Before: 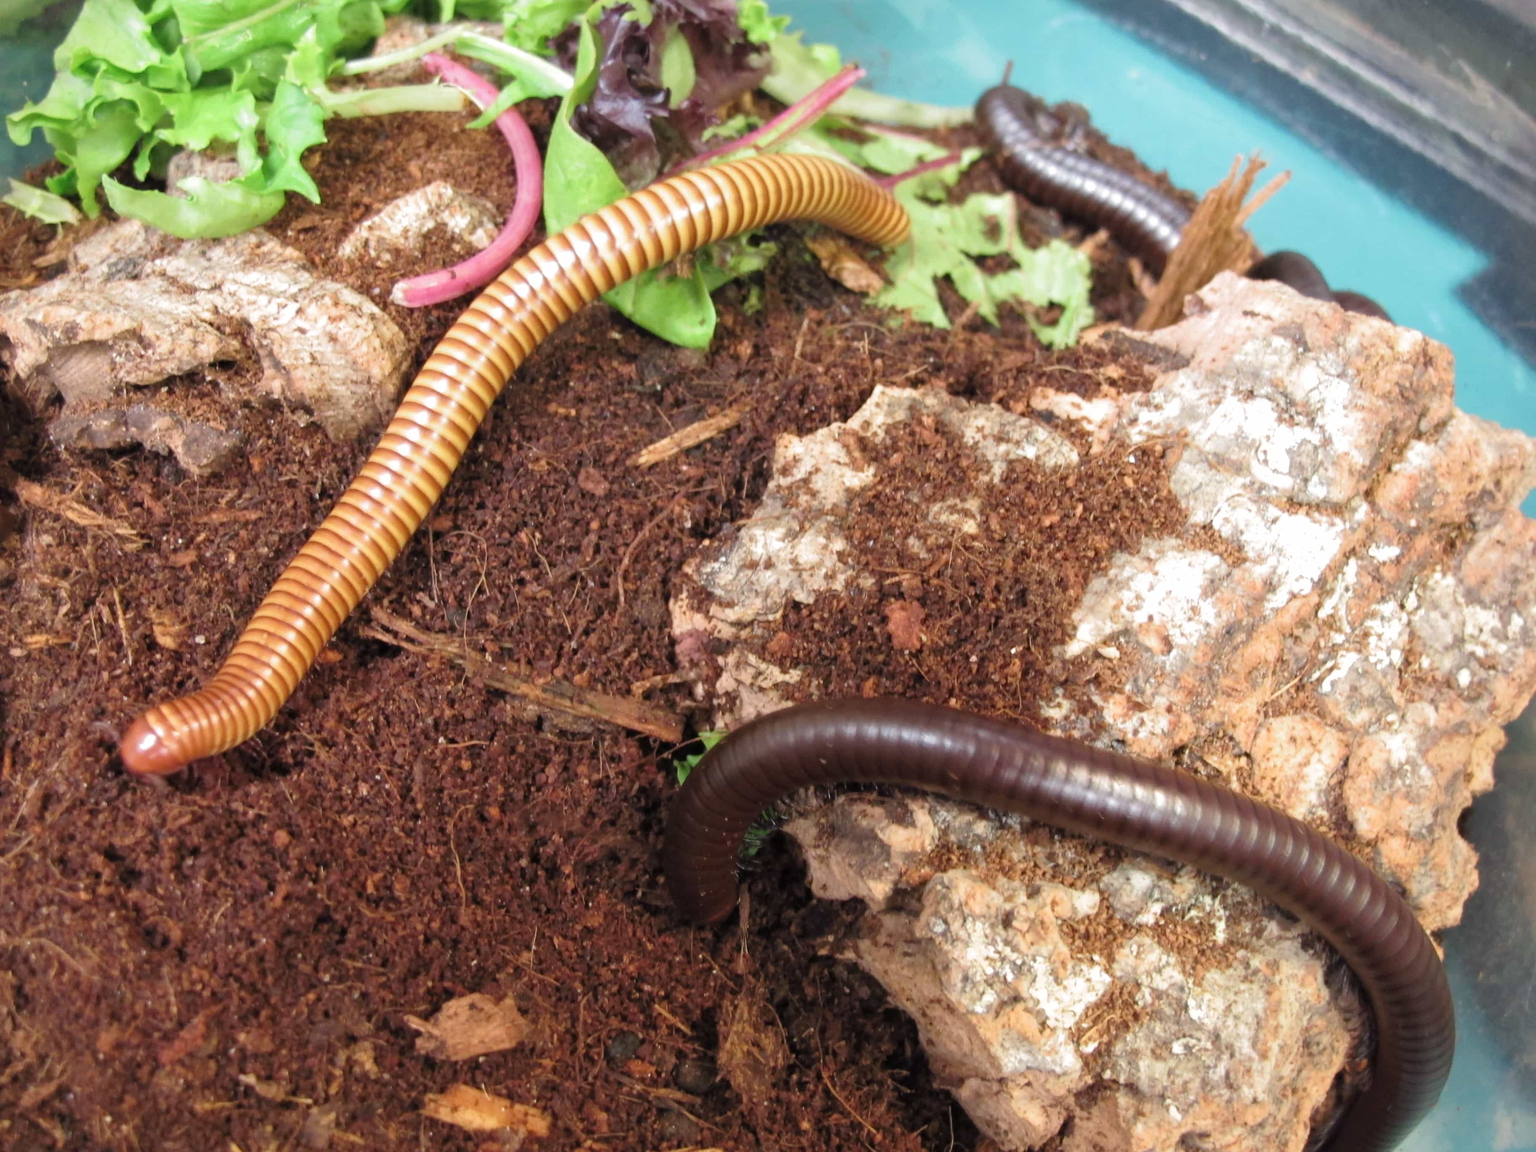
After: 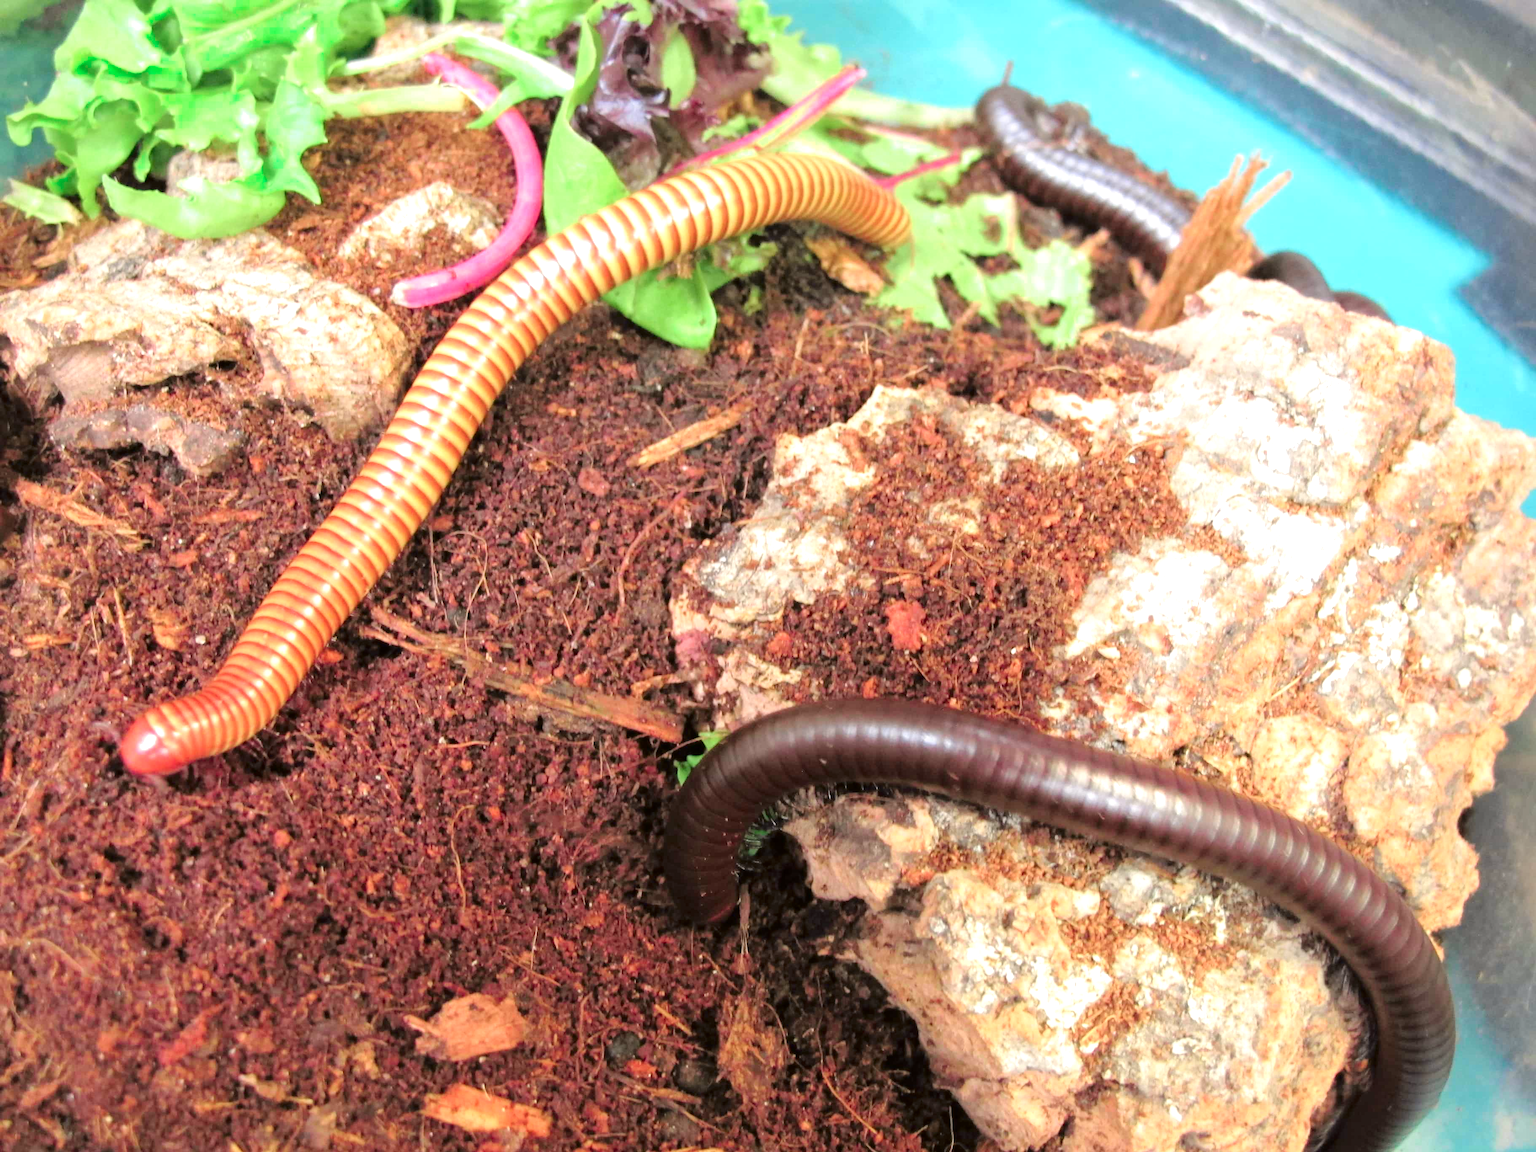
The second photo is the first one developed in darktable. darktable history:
tone curve: curves: ch0 [(0, 0) (0.068, 0.031) (0.175, 0.139) (0.32, 0.345) (0.495, 0.544) (0.748, 0.762) (0.993, 0.954)]; ch1 [(0, 0) (0.294, 0.184) (0.34, 0.303) (0.371, 0.344) (0.441, 0.408) (0.477, 0.474) (0.499, 0.5) (0.529, 0.523) (0.677, 0.762) (1, 1)]; ch2 [(0, 0) (0.431, 0.419) (0.495, 0.502) (0.524, 0.534) (0.557, 0.56) (0.634, 0.654) (0.728, 0.722) (1, 1)], color space Lab, independent channels, preserve colors none
exposure: black level correction 0, exposure 0.7 EV, compensate exposure bias true, compensate highlight preservation false
